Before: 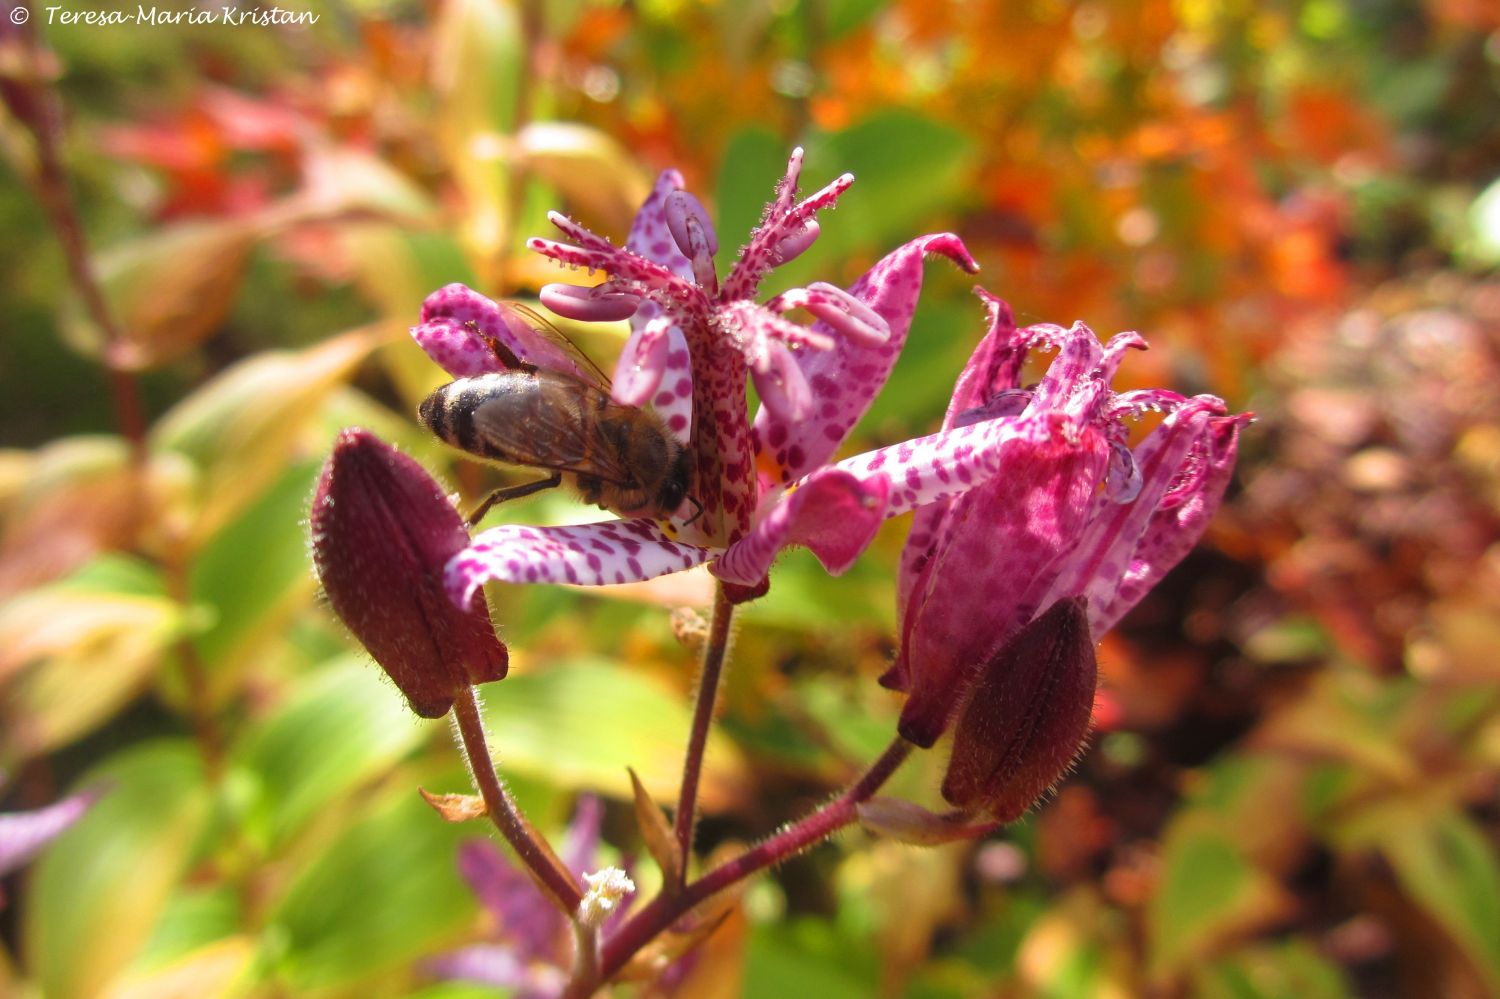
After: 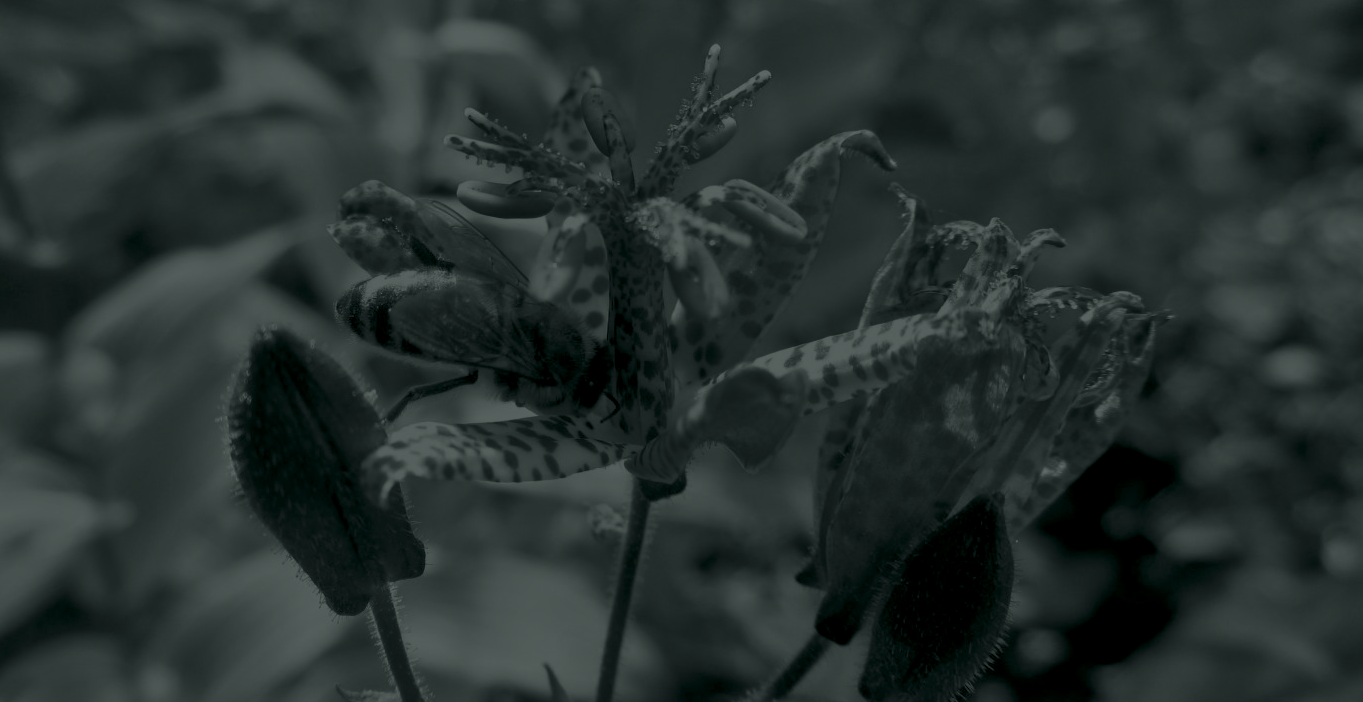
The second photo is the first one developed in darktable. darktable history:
crop: left 5.596%, top 10.314%, right 3.534%, bottom 19.395%
colorize: hue 90°, saturation 19%, lightness 1.59%, version 1
tone equalizer: -7 EV 0.15 EV, -6 EV 0.6 EV, -5 EV 1.15 EV, -4 EV 1.33 EV, -3 EV 1.15 EV, -2 EV 0.6 EV, -1 EV 0.15 EV, mask exposure compensation -0.5 EV
